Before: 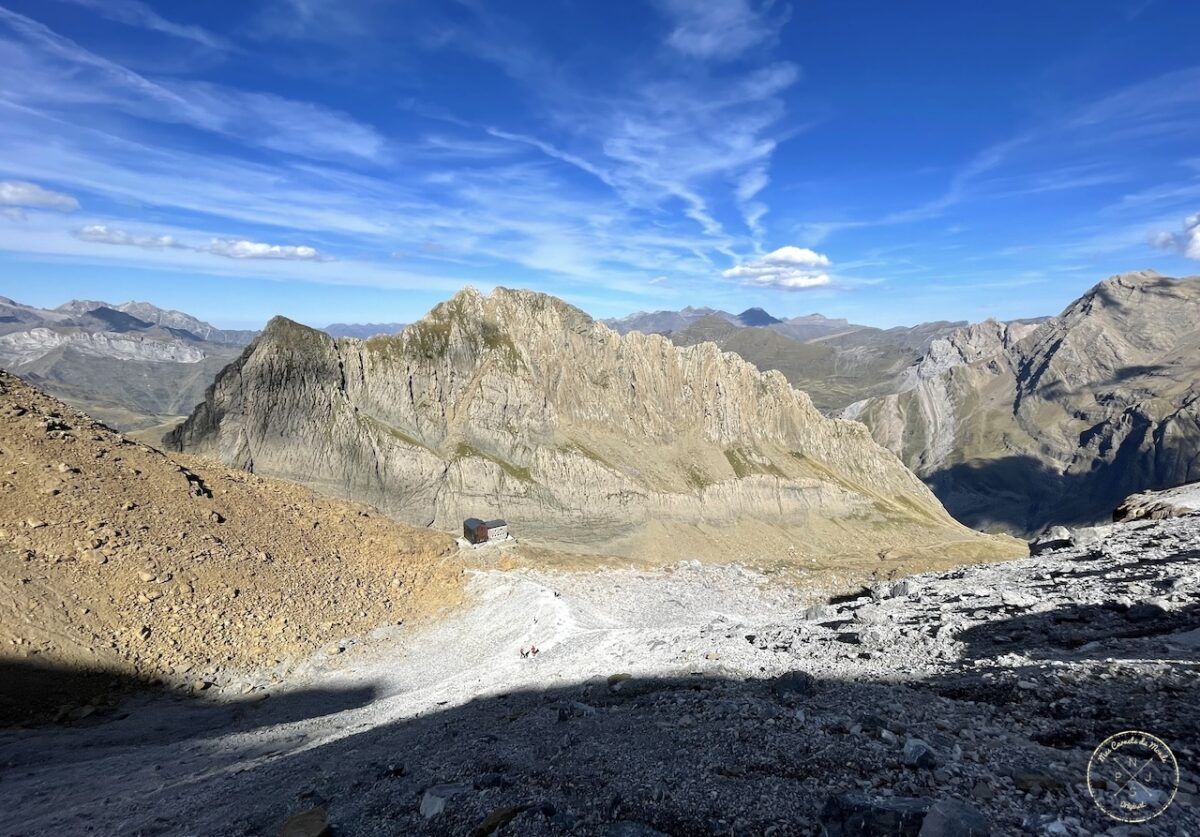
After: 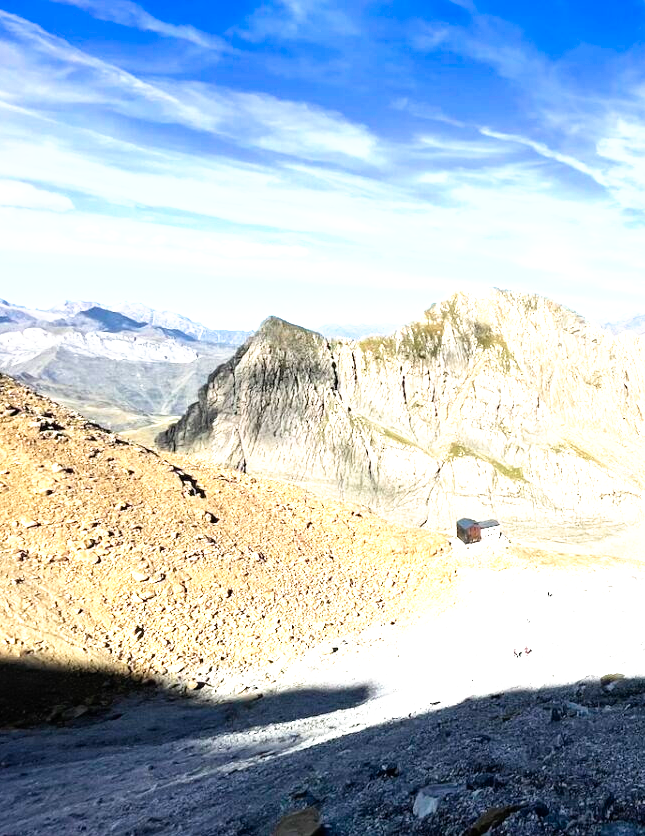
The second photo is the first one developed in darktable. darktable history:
crop: left 0.587%, right 45.588%, bottom 0.086%
exposure: exposure 1.15 EV, compensate highlight preservation false
tone curve: curves: ch0 [(0, 0) (0.003, 0.001) (0.011, 0.005) (0.025, 0.01) (0.044, 0.019) (0.069, 0.029) (0.1, 0.042) (0.136, 0.078) (0.177, 0.129) (0.224, 0.182) (0.277, 0.246) (0.335, 0.318) (0.399, 0.396) (0.468, 0.481) (0.543, 0.573) (0.623, 0.672) (0.709, 0.777) (0.801, 0.881) (0.898, 0.975) (1, 1)], preserve colors none
